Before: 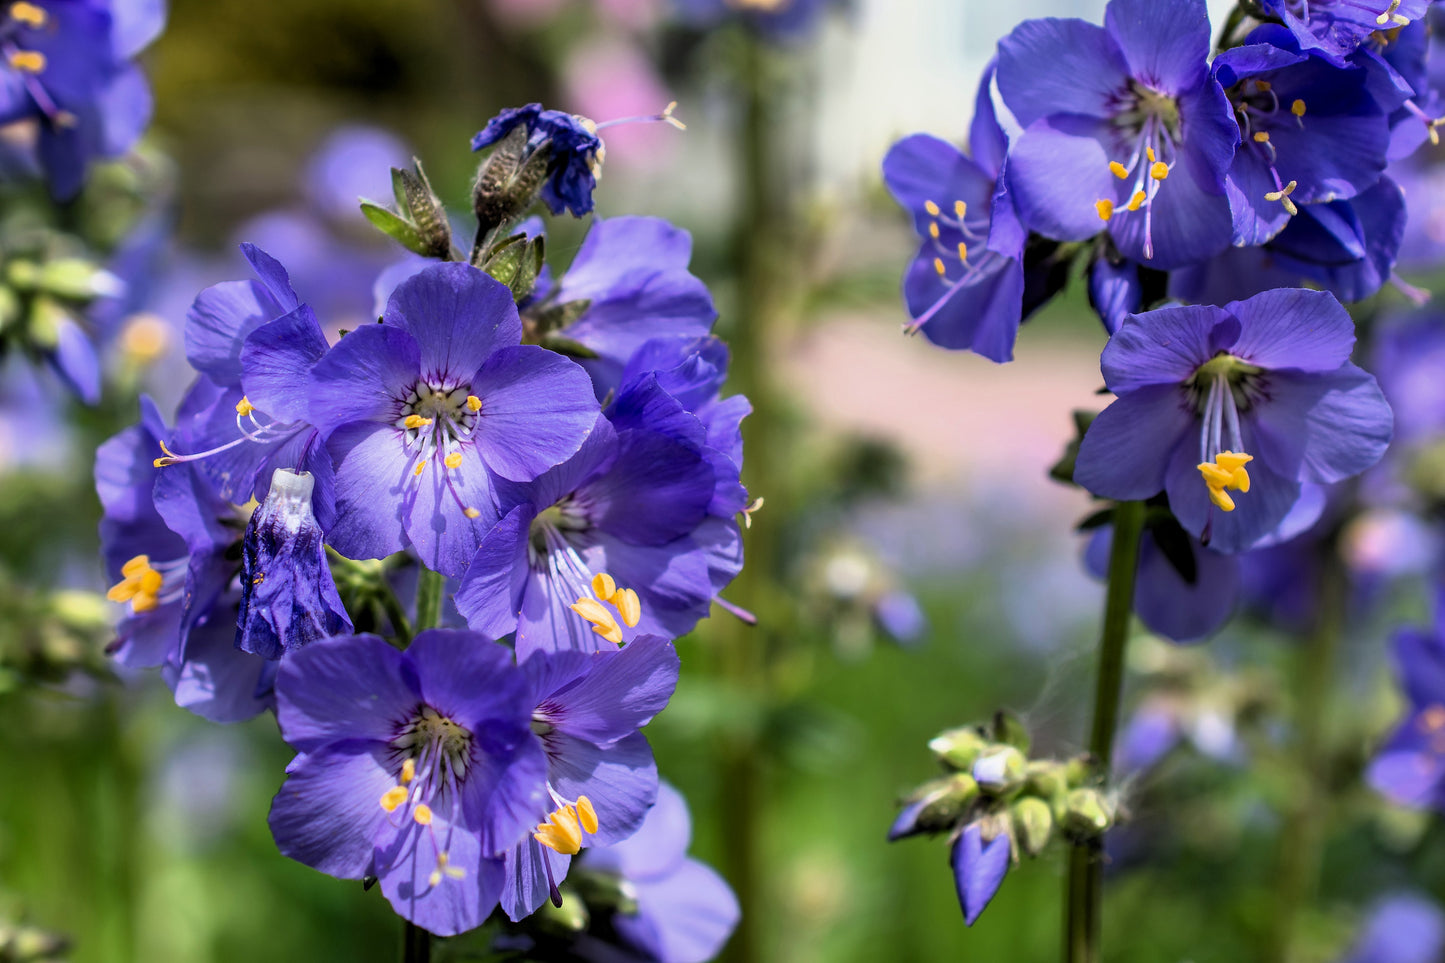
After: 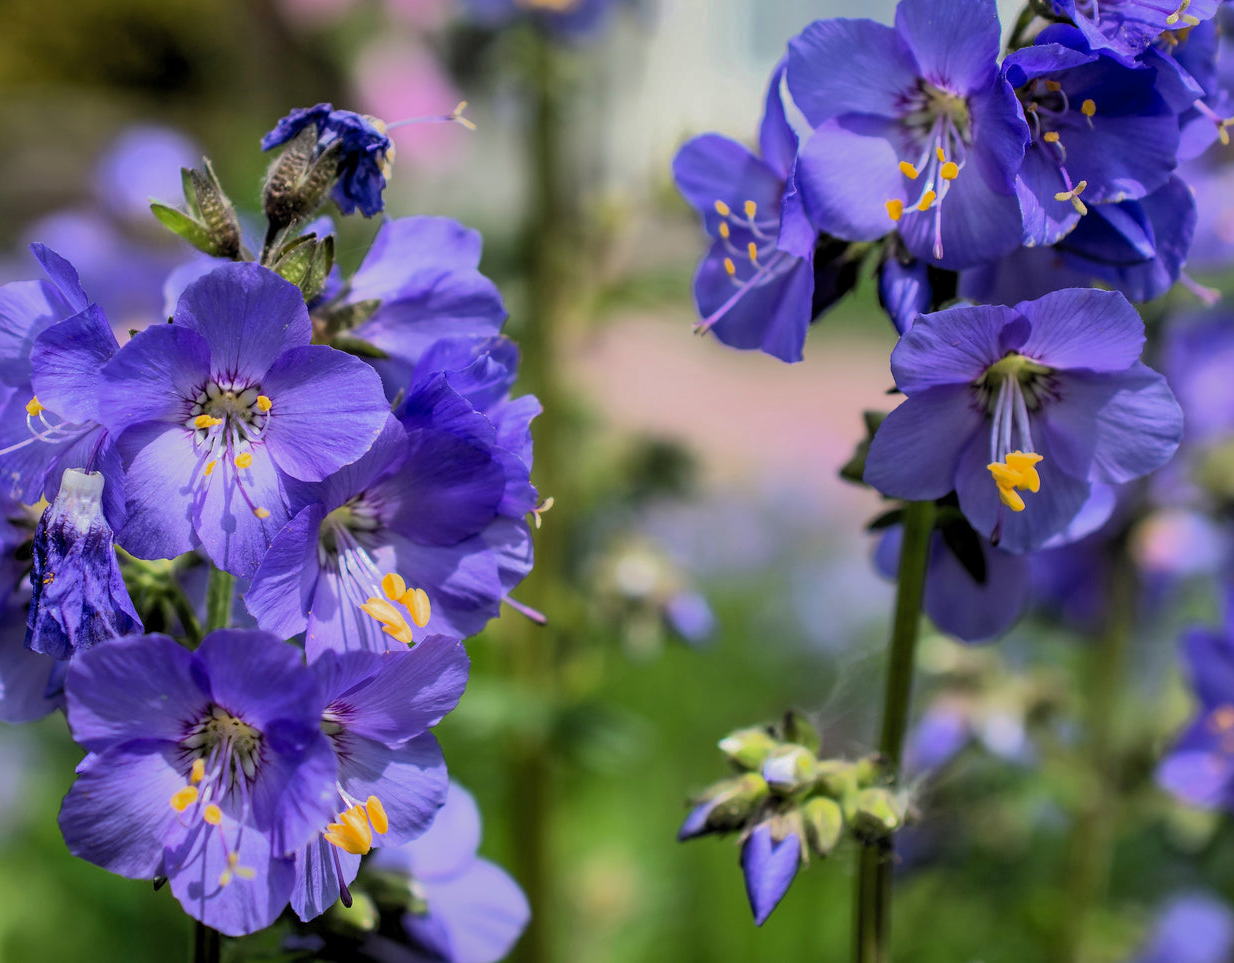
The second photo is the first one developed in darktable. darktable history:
crop and rotate: left 14.584%
shadows and highlights: shadows 38.43, highlights -74.54
